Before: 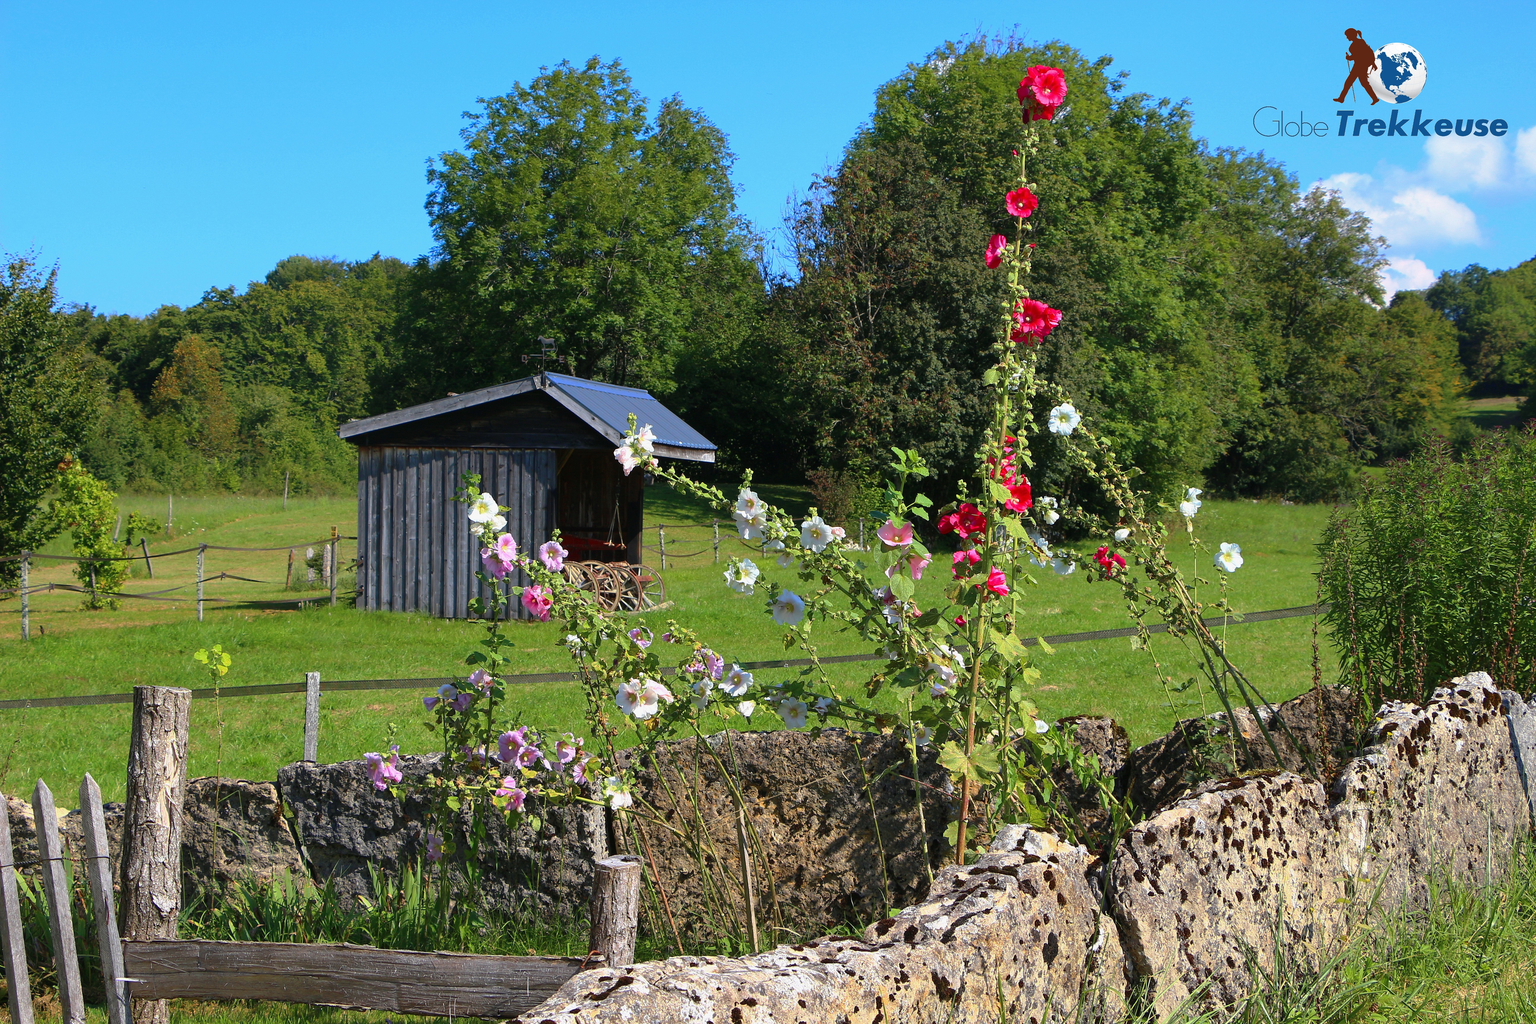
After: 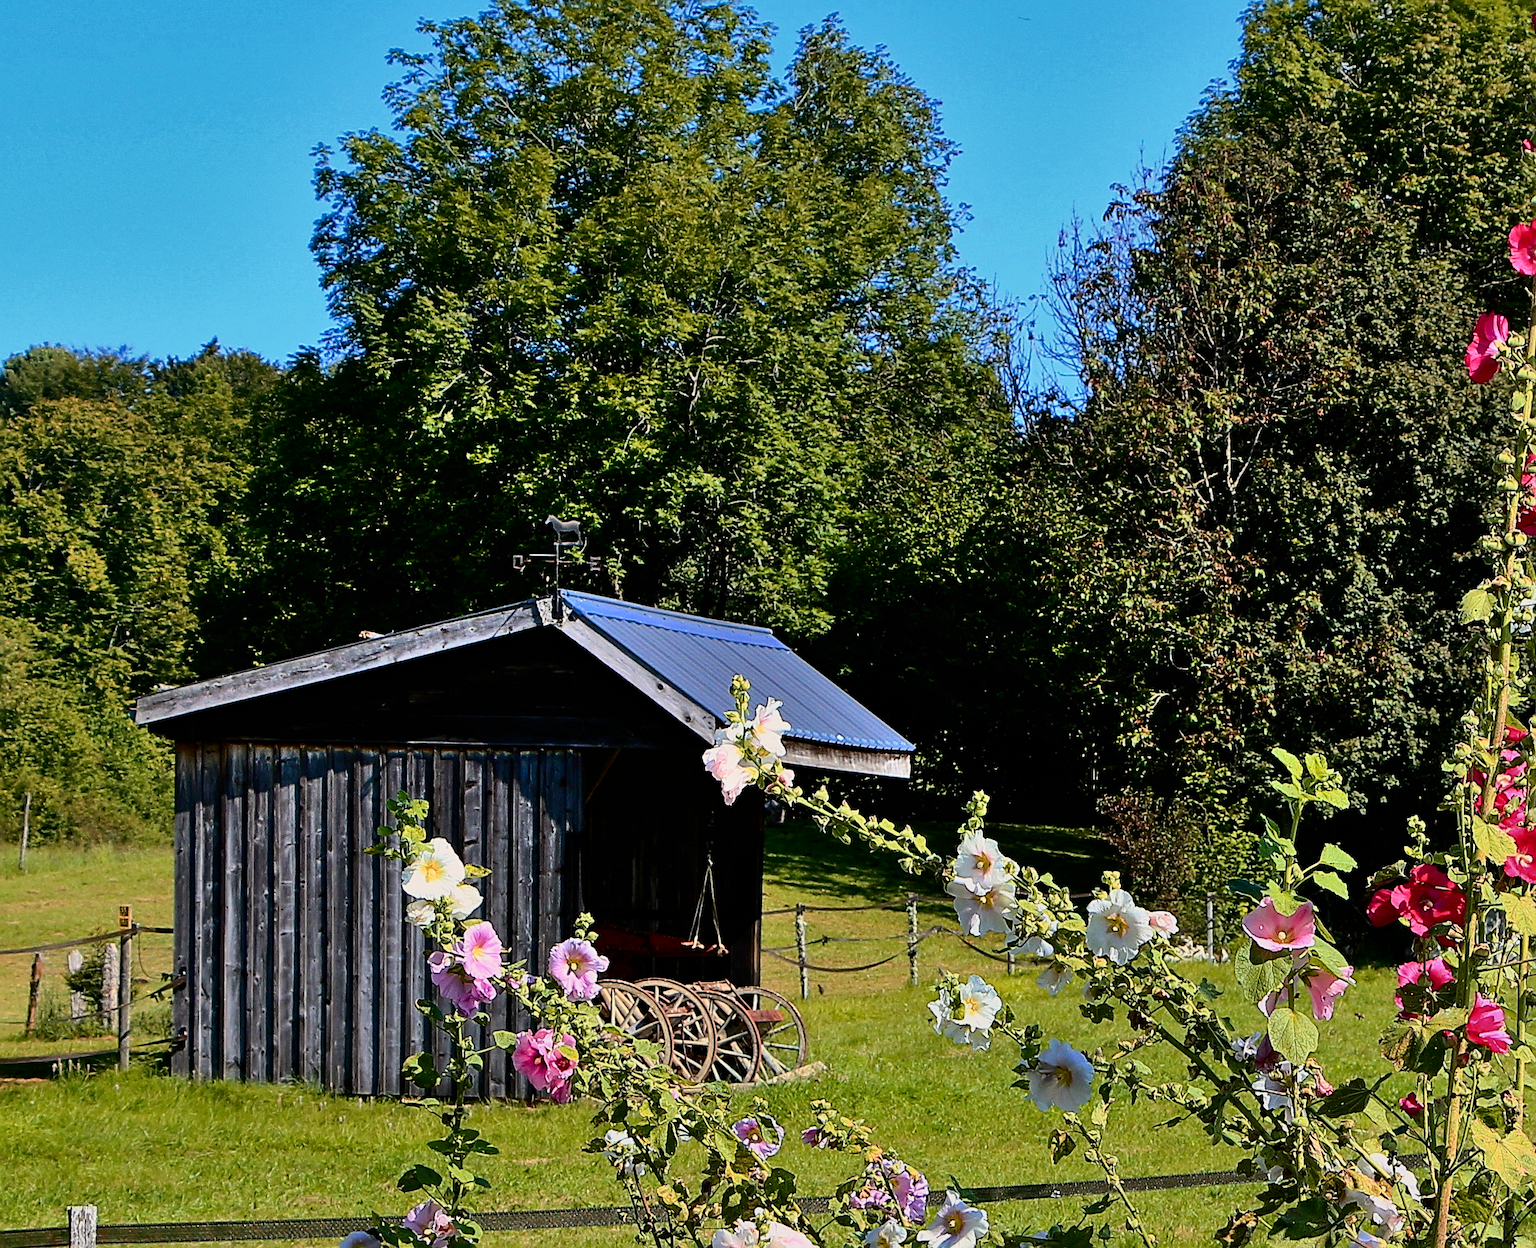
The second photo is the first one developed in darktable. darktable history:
rotate and perspective: rotation 0.174°, lens shift (vertical) 0.013, lens shift (horizontal) 0.019, shear 0.001, automatic cropping original format, crop left 0.007, crop right 0.991, crop top 0.016, crop bottom 0.997
filmic rgb: black relative exposure -7.15 EV, white relative exposure 5.36 EV, hardness 3.02, color science v6 (2022)
contrast brightness saturation: contrast 0.28
shadows and highlights: low approximation 0.01, soften with gaussian
sharpen: radius 2.676, amount 0.669
crop: left 17.835%, top 7.675%, right 32.881%, bottom 32.213%
haze removal: strength 0.29, distance 0.25, compatibility mode true, adaptive false
color zones: curves: ch1 [(0, 0.469) (0.072, 0.457) (0.243, 0.494) (0.429, 0.5) (0.571, 0.5) (0.714, 0.5) (0.857, 0.5) (1, 0.469)]; ch2 [(0, 0.499) (0.143, 0.467) (0.242, 0.436) (0.429, 0.493) (0.571, 0.5) (0.714, 0.5) (0.857, 0.5) (1, 0.499)]
